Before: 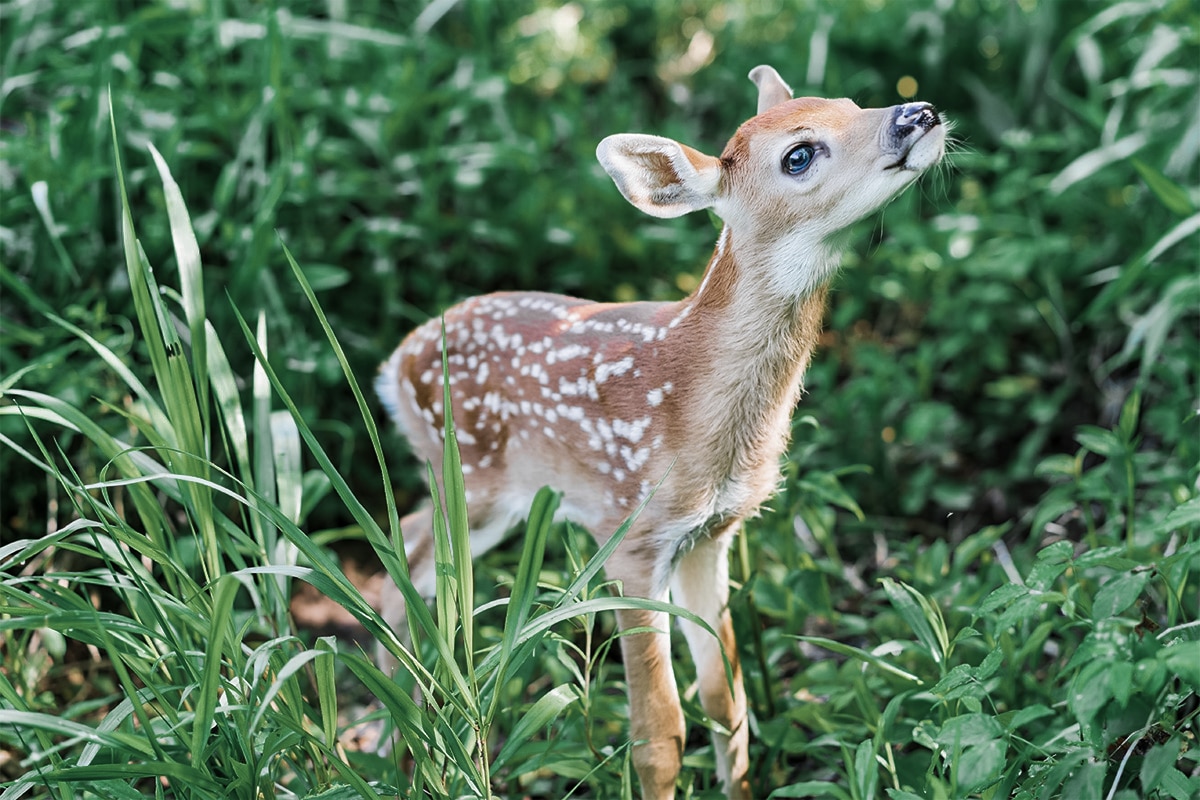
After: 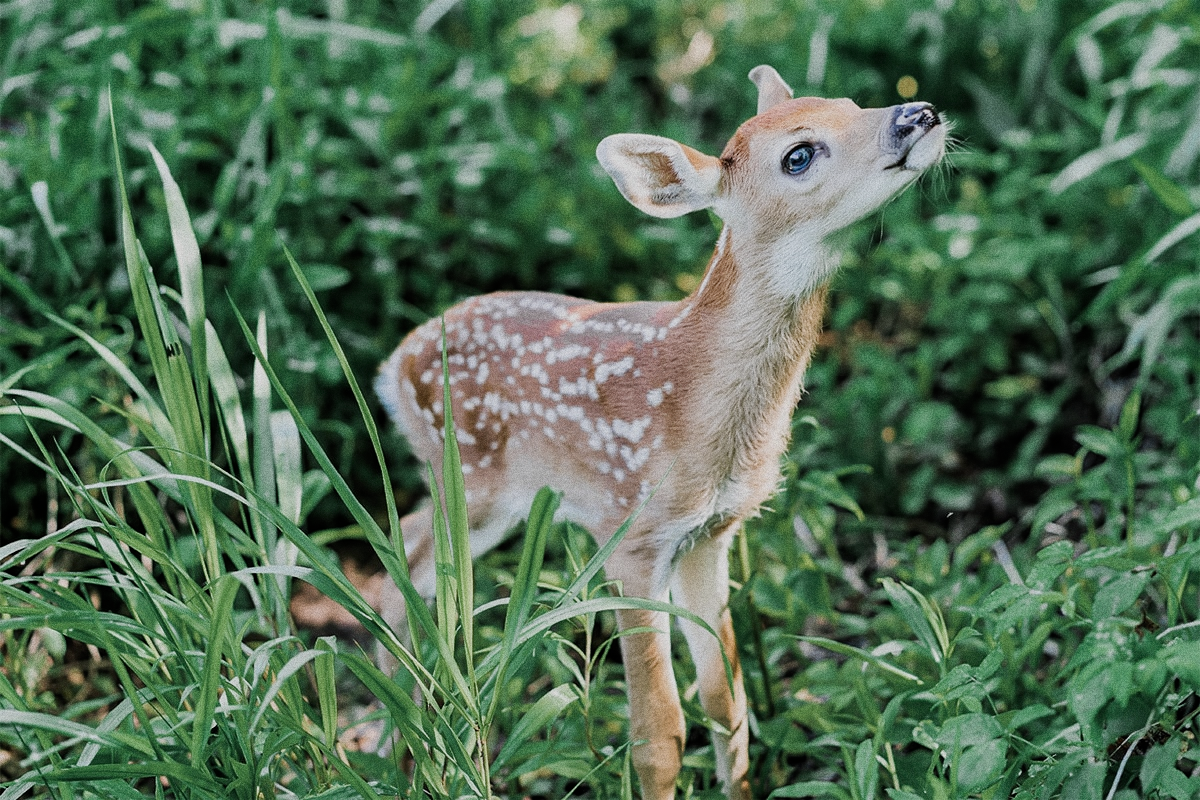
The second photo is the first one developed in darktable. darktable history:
filmic rgb: hardness 4.17, contrast 0.921
grain: coarseness 9.61 ISO, strength 35.62%
